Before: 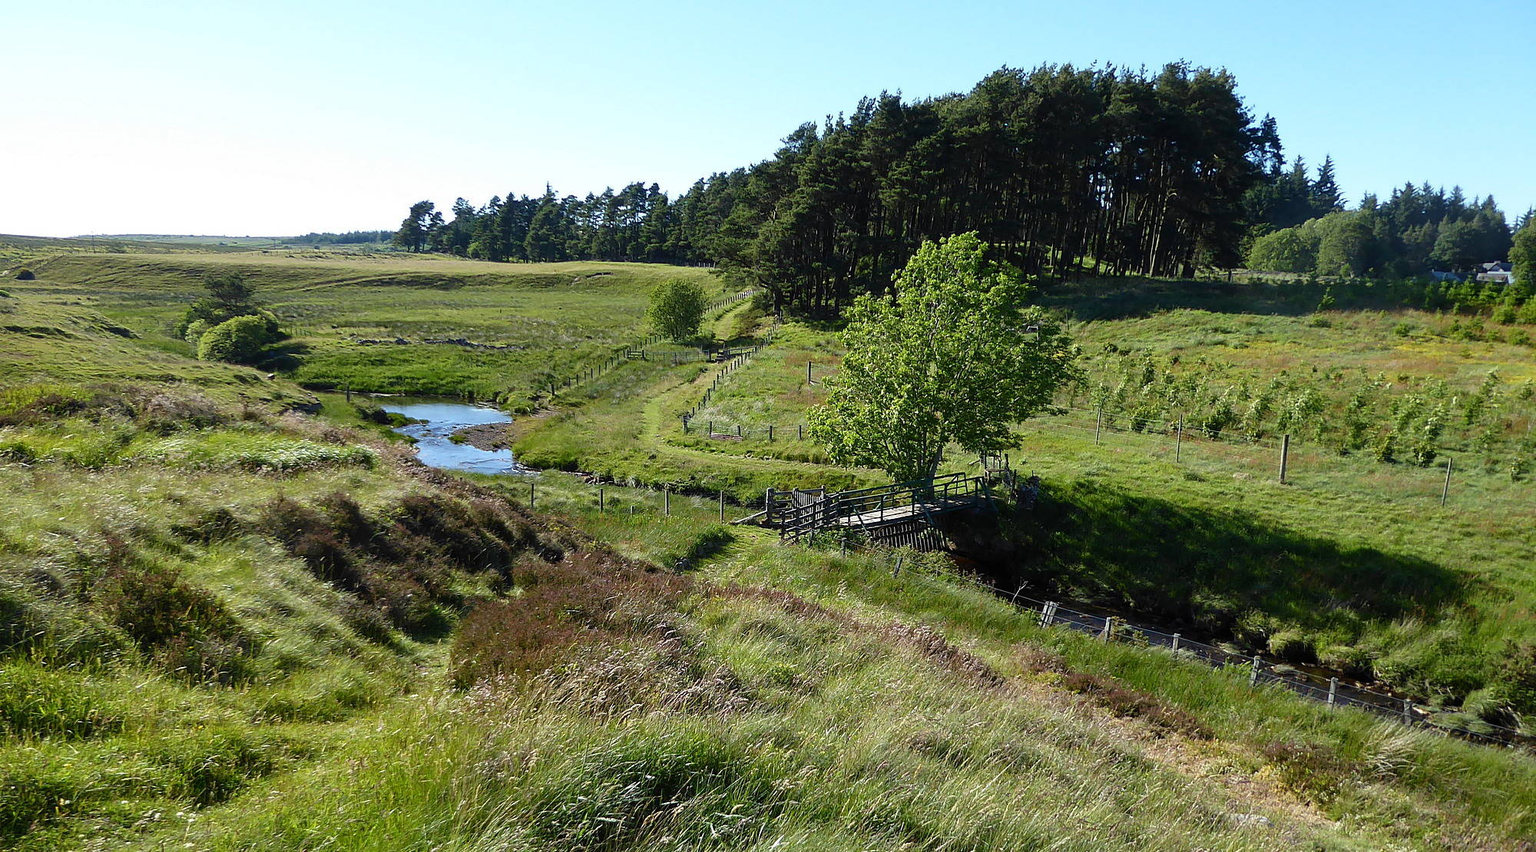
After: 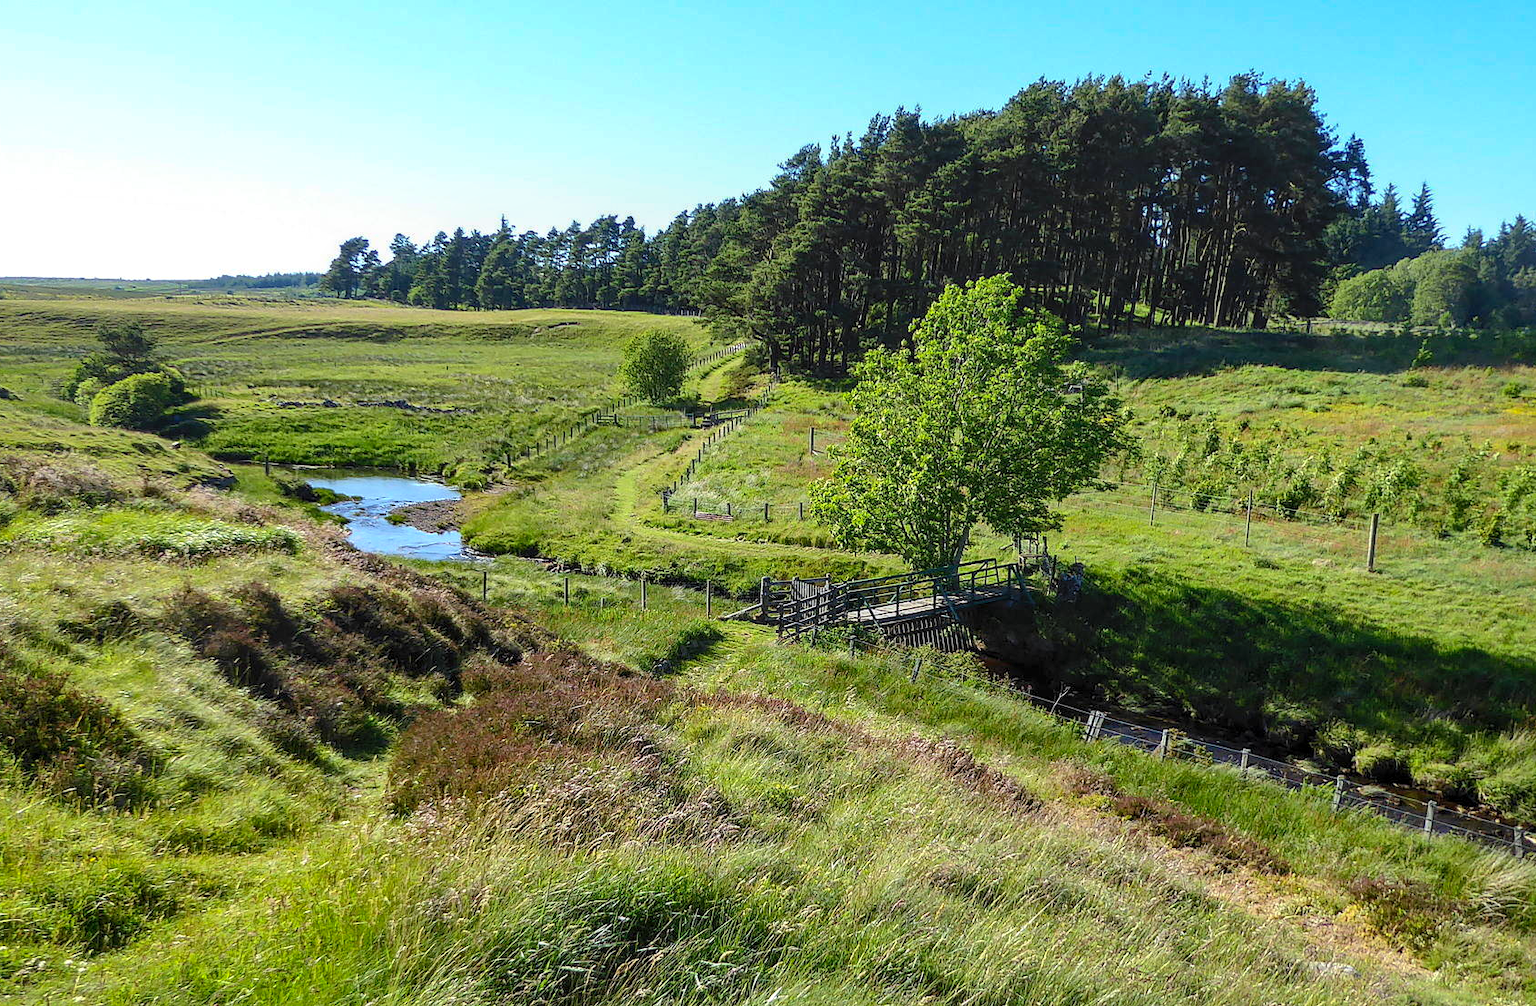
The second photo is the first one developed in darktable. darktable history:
local contrast: on, module defaults
crop: left 7.959%, right 7.359%
shadows and highlights: shadows 39.47, highlights -59.74
contrast brightness saturation: contrast 0.197, brightness 0.161, saturation 0.227
